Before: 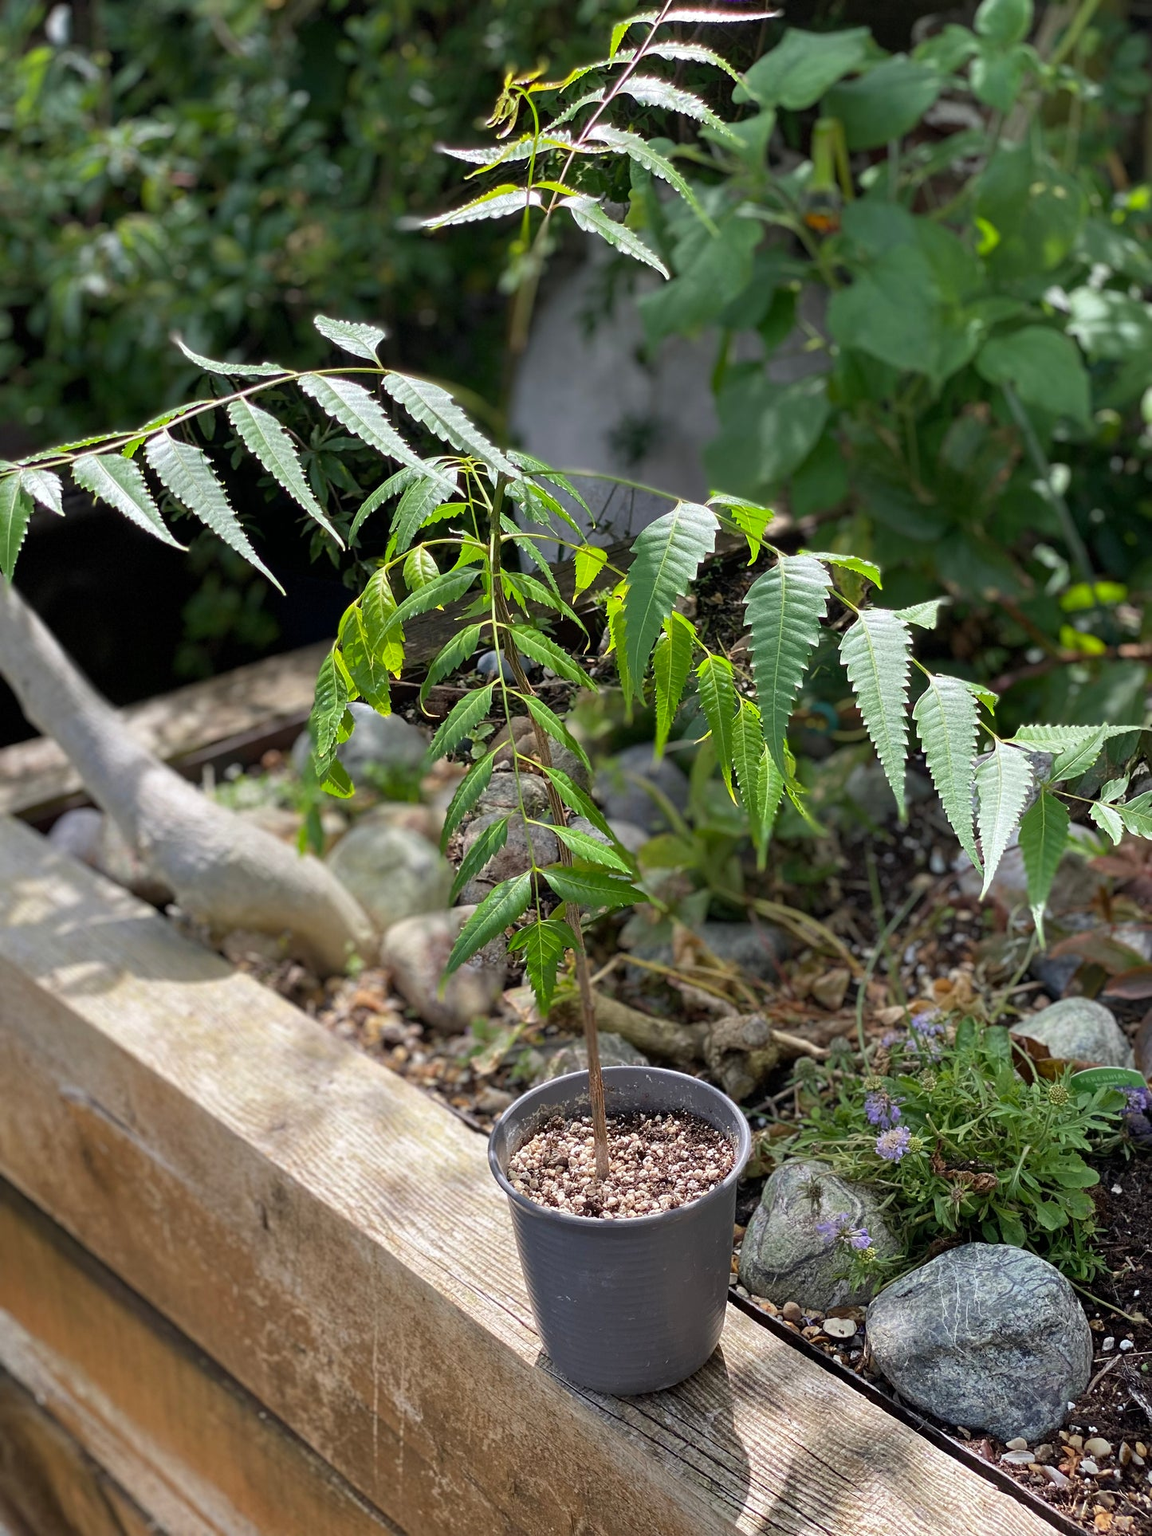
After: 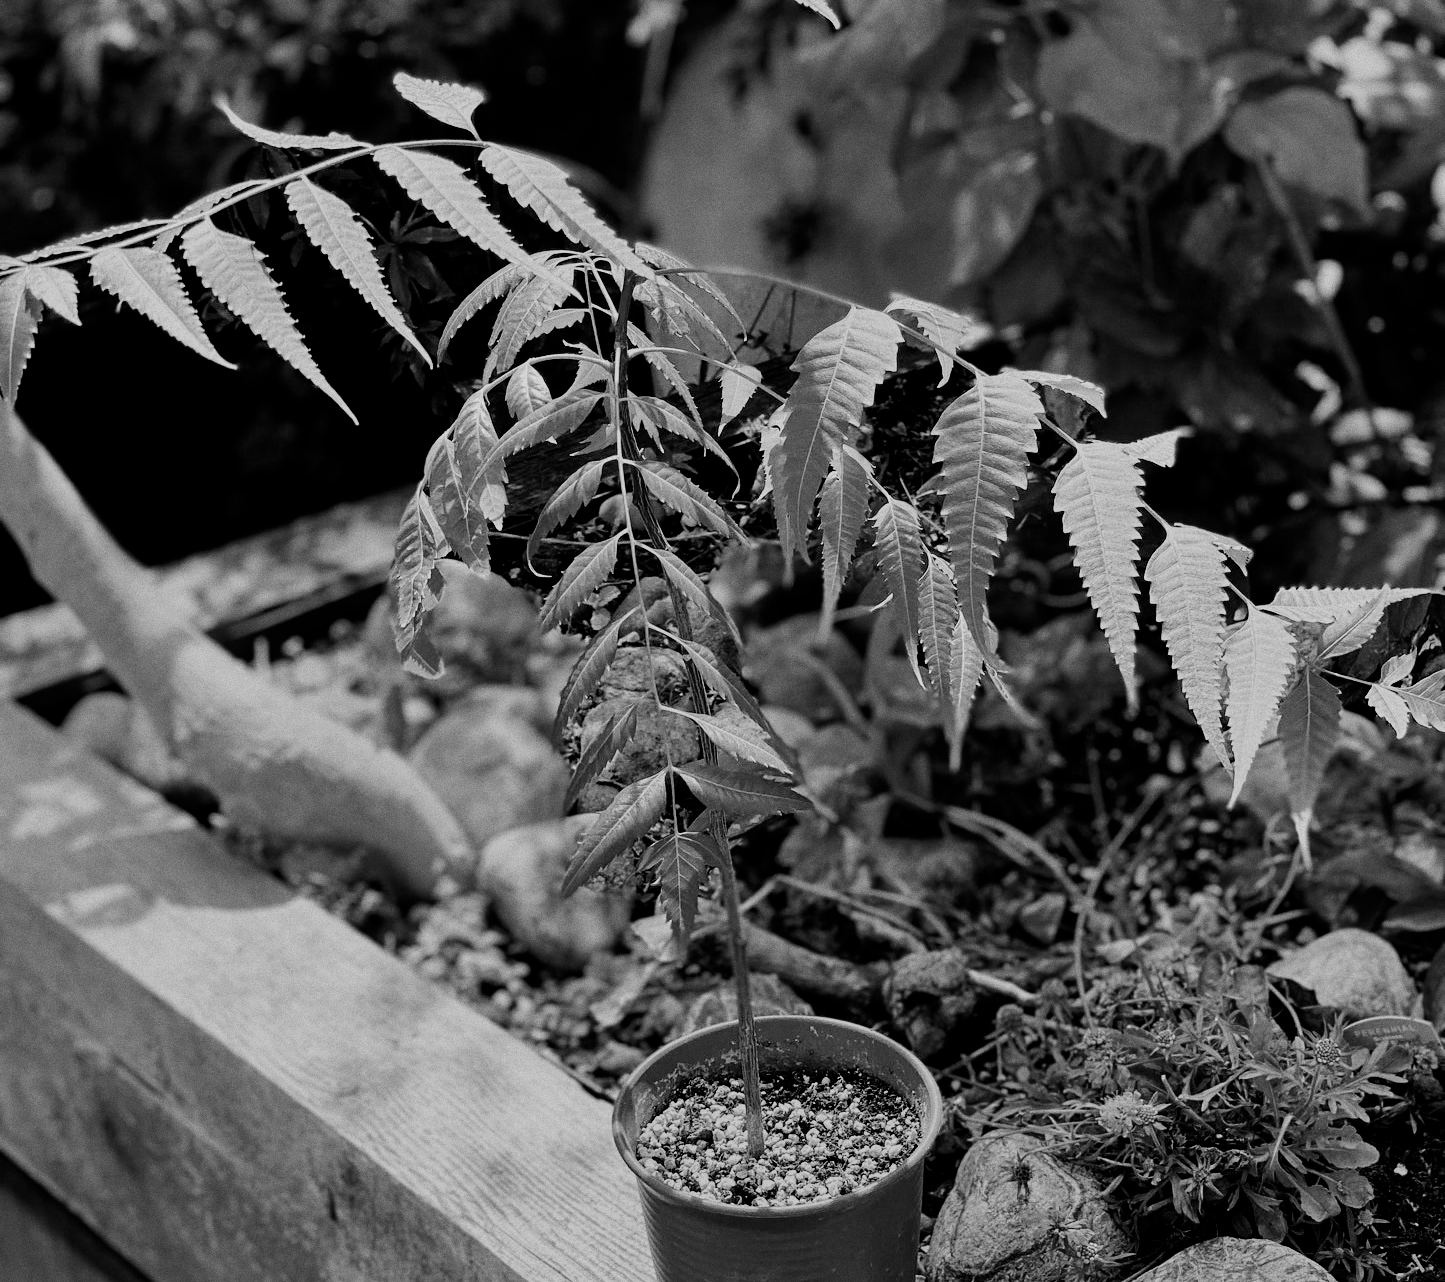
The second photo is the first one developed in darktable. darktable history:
filmic rgb: black relative exposure -5 EV, hardness 2.88, contrast 1.4
monochrome: a -74.22, b 78.2
crop: top 16.727%, bottom 16.727%
white balance: red 0.871, blue 1.249
contrast brightness saturation: contrast 0.03, brightness -0.04
shadows and highlights: shadows 35, highlights -35, soften with gaussian
grain: coarseness 0.47 ISO
exposure: black level correction 0, compensate exposure bias true, compensate highlight preservation false
